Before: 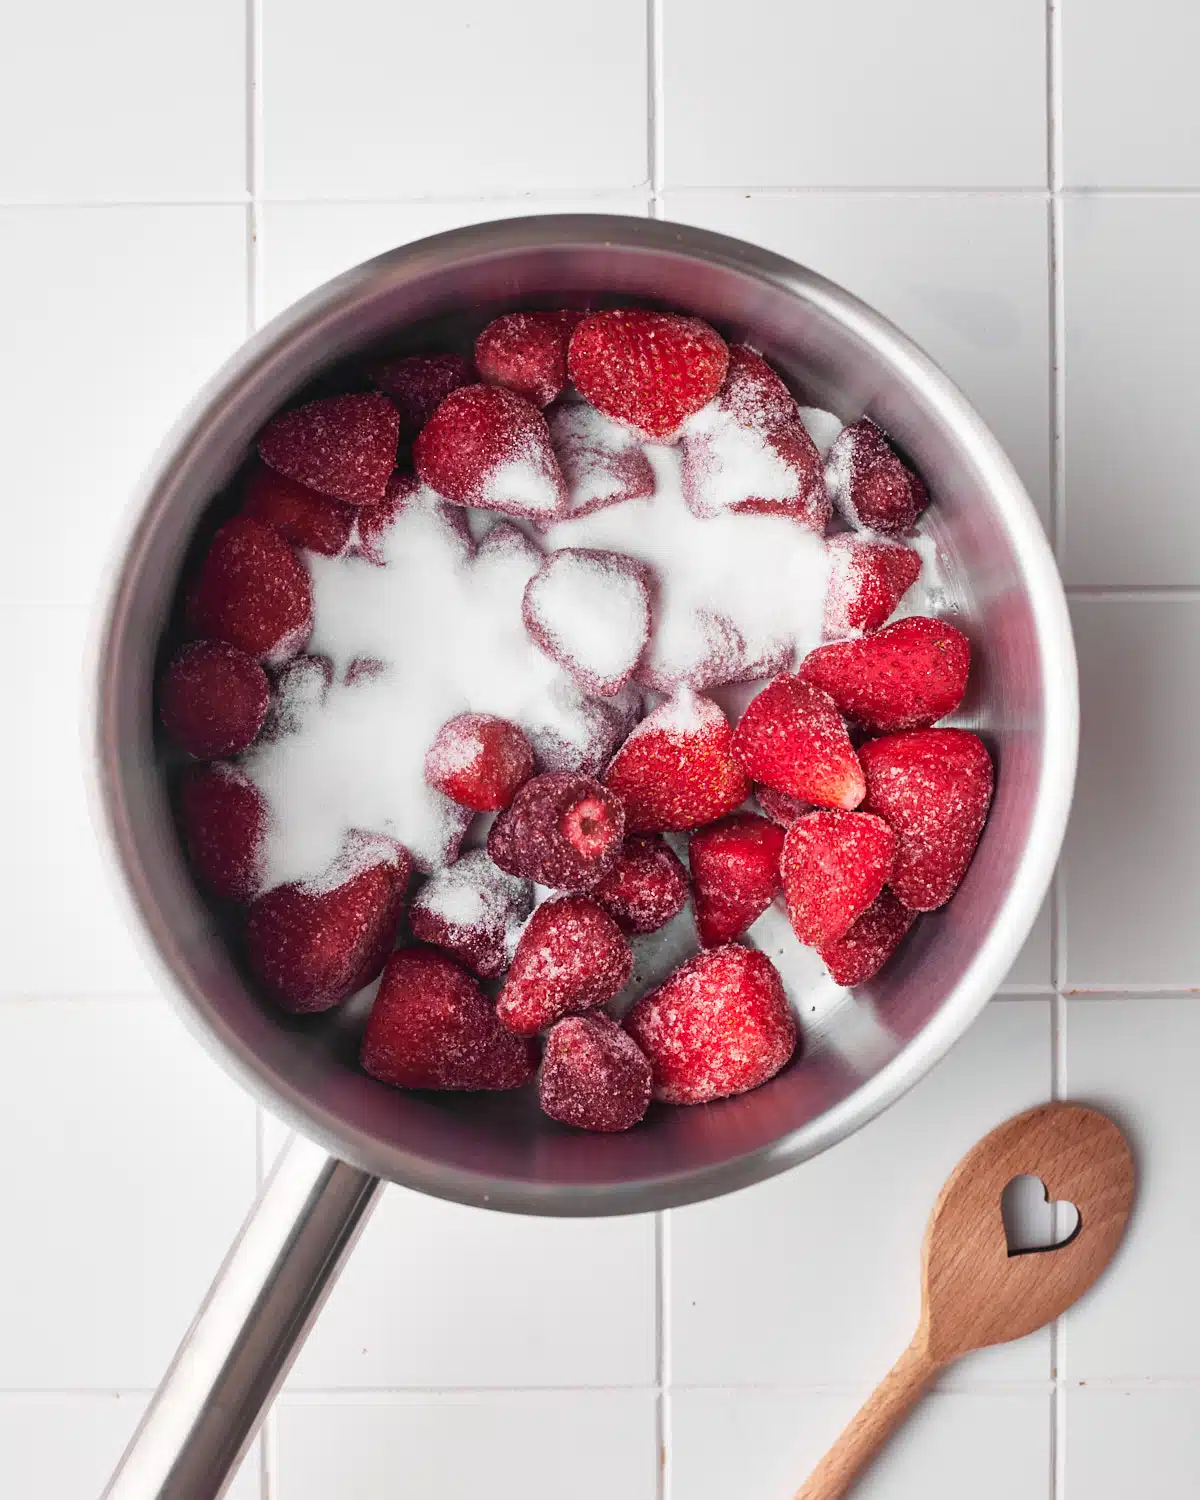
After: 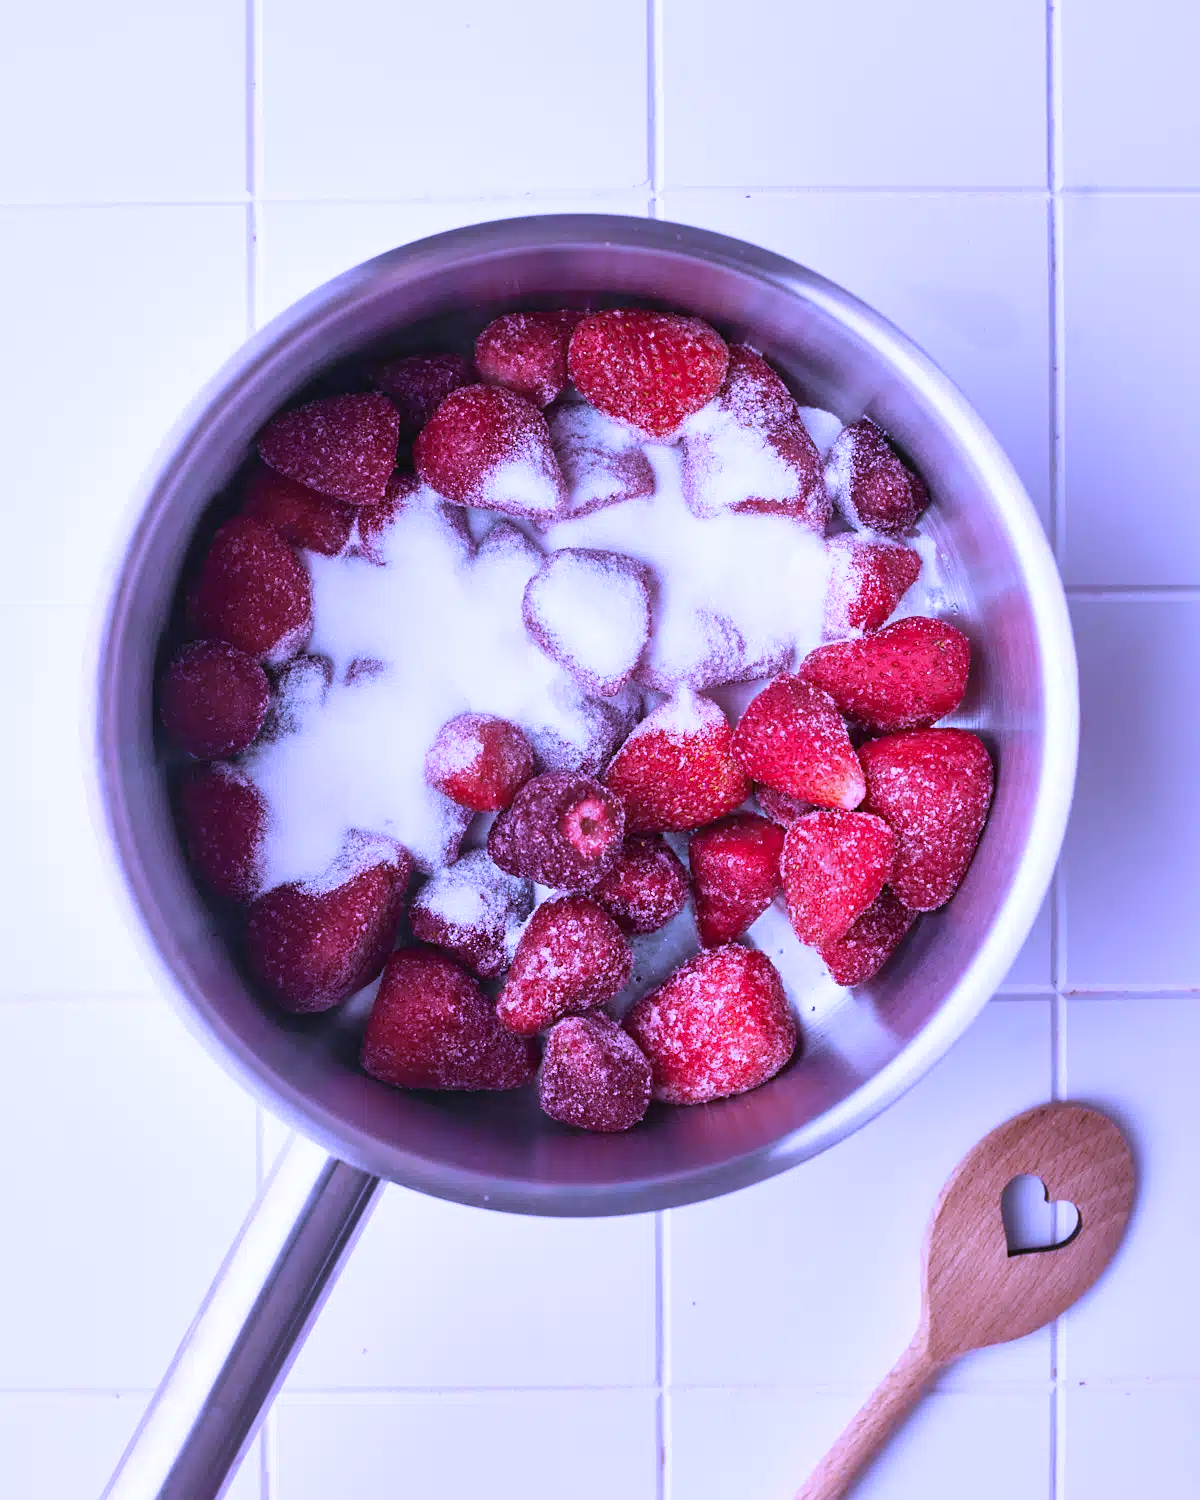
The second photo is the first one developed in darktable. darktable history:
tone equalizer: on, module defaults
white balance: red 0.98, blue 1.61
